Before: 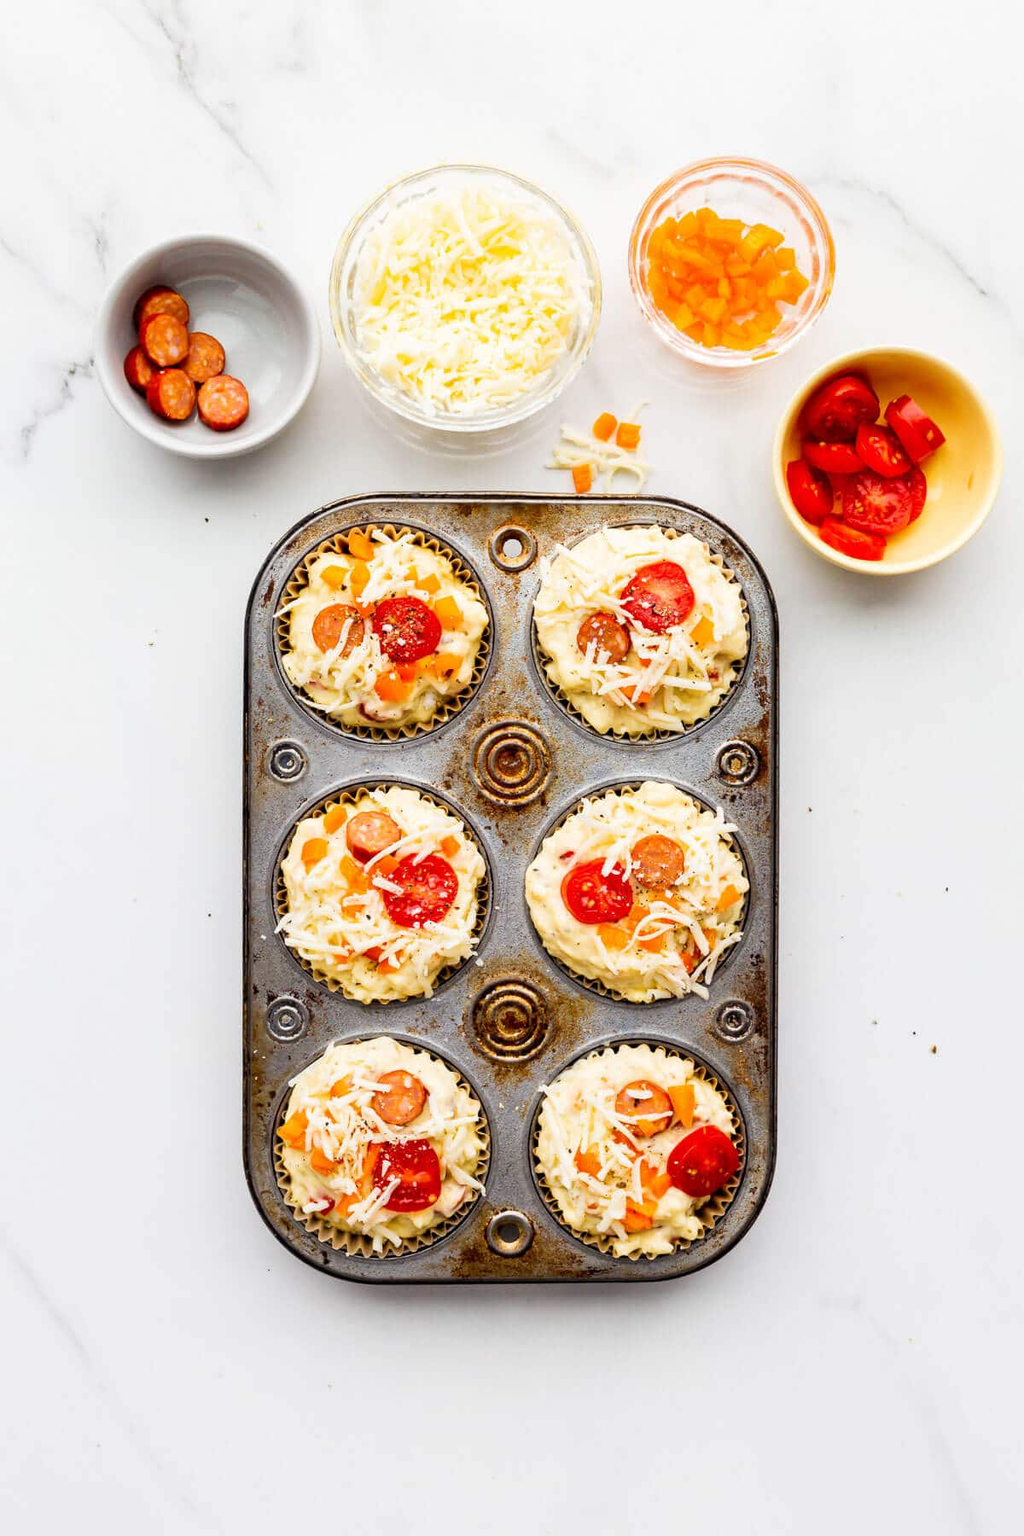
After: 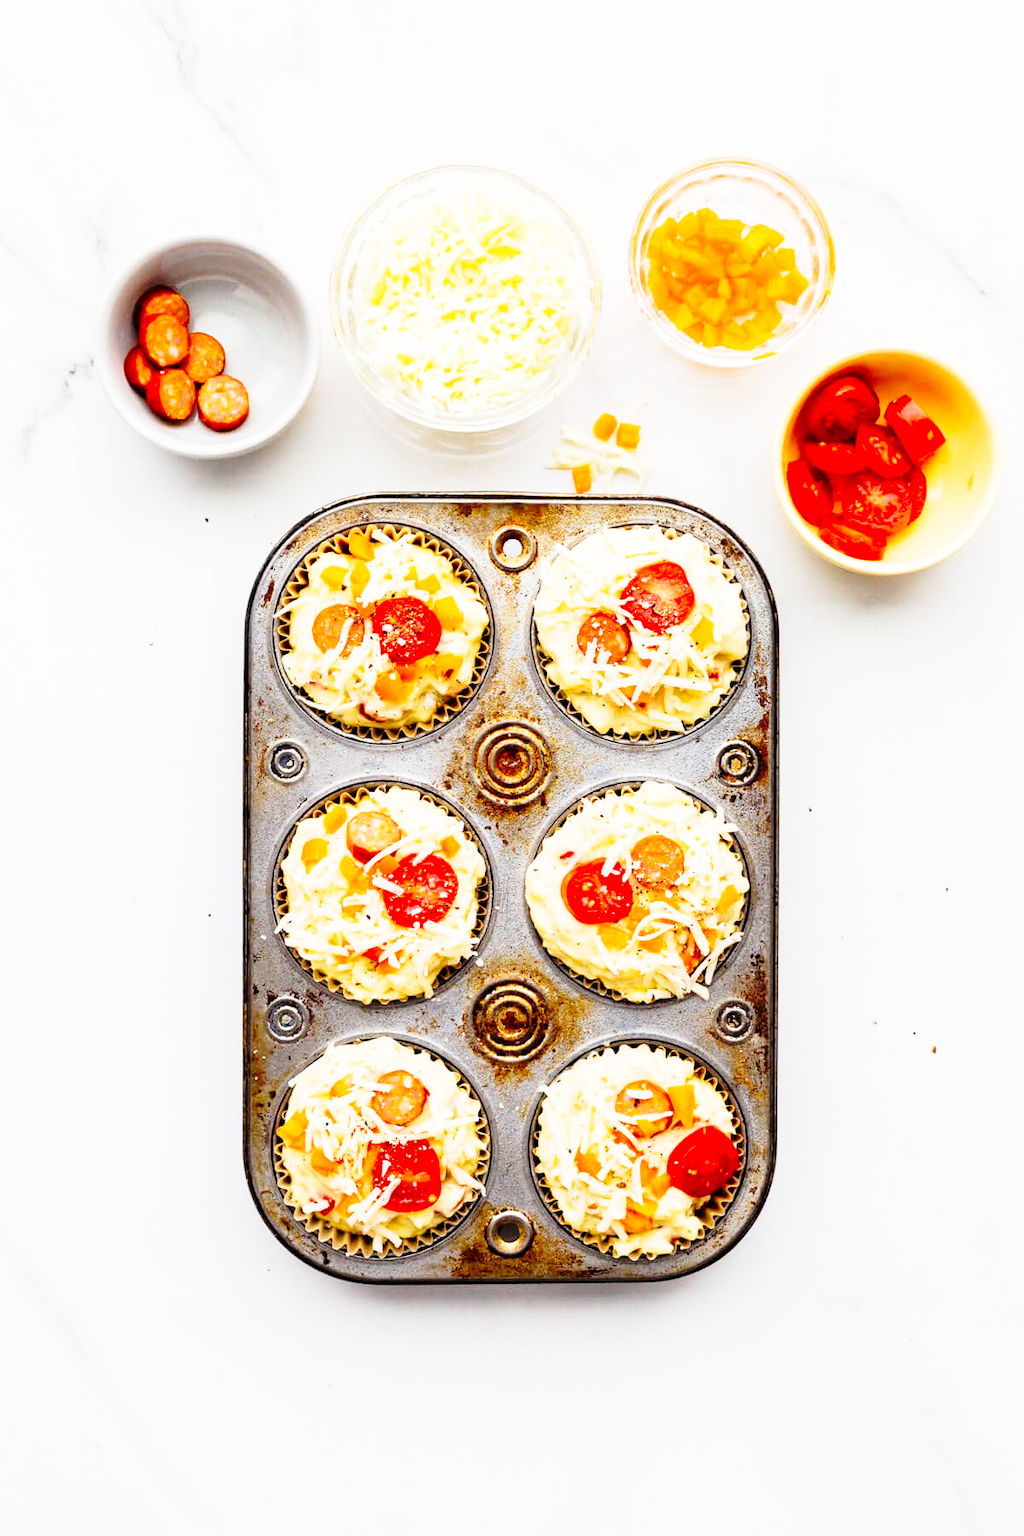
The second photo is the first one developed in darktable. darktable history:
tone equalizer: on, module defaults
base curve: curves: ch0 [(0, 0) (0.028, 0.03) (0.121, 0.232) (0.46, 0.748) (0.859, 0.968) (1, 1)], preserve colors none
color contrast: green-magenta contrast 1.1, blue-yellow contrast 1.1, unbound 0
